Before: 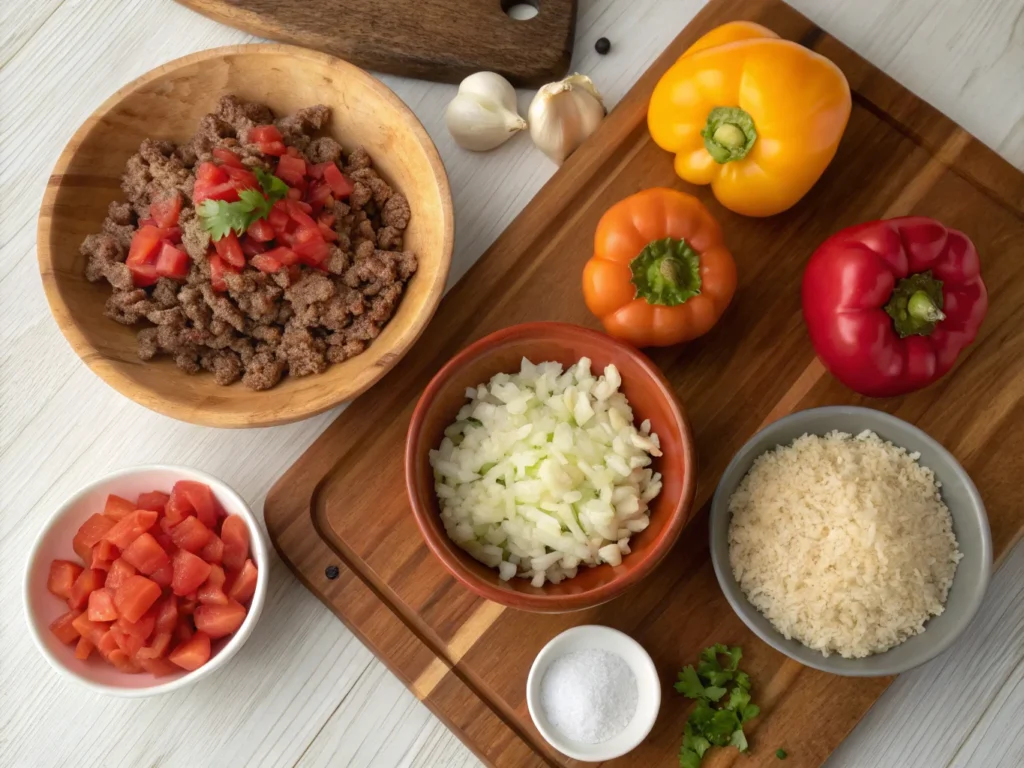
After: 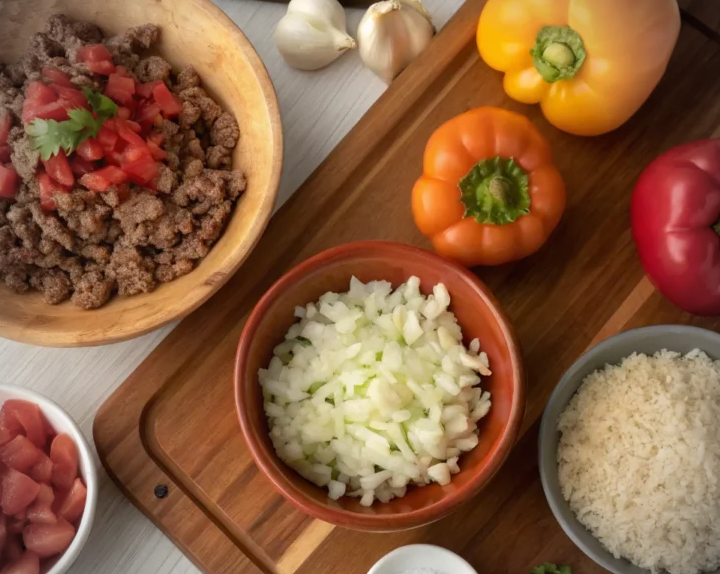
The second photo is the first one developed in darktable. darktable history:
crop and rotate: left 16.734%, top 10.66%, right 12.953%, bottom 14.574%
tone equalizer: edges refinement/feathering 500, mask exposure compensation -1.57 EV, preserve details no
vignetting: fall-off radius 46.14%
